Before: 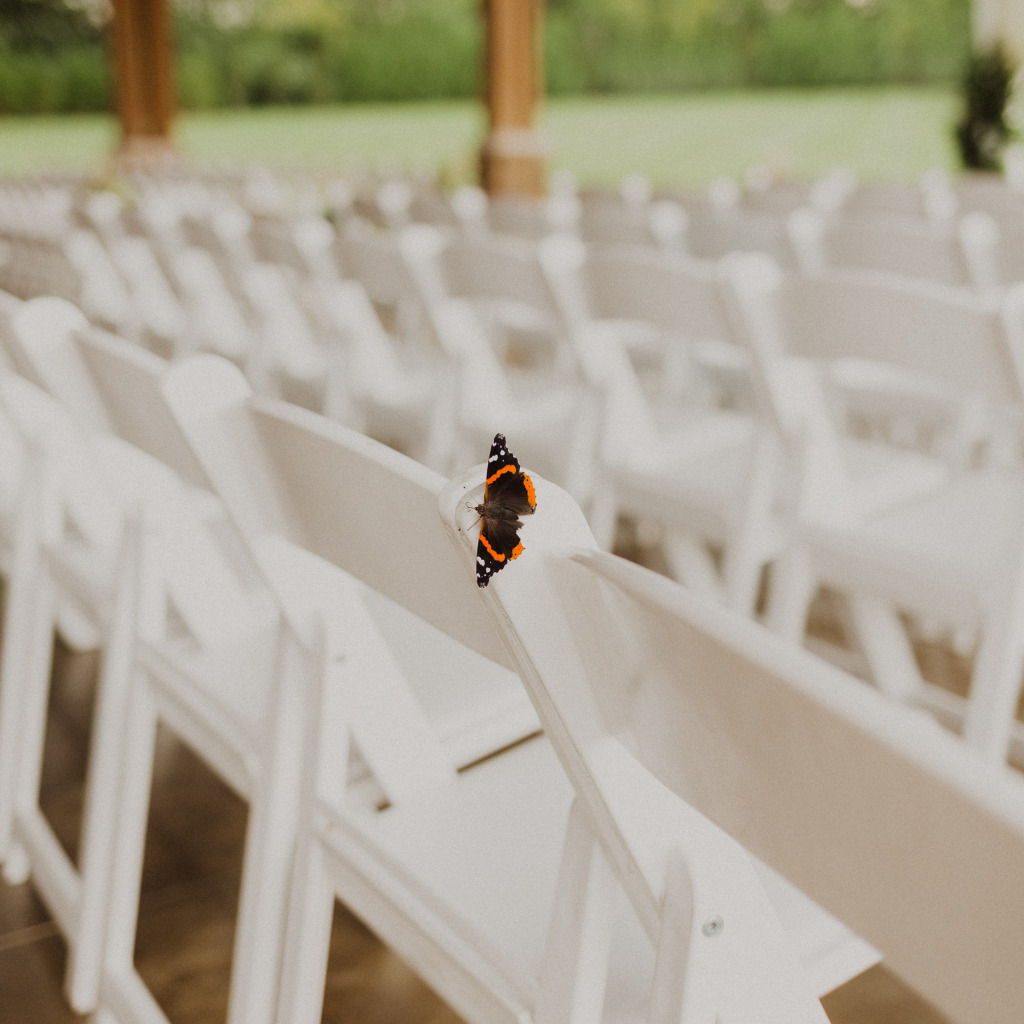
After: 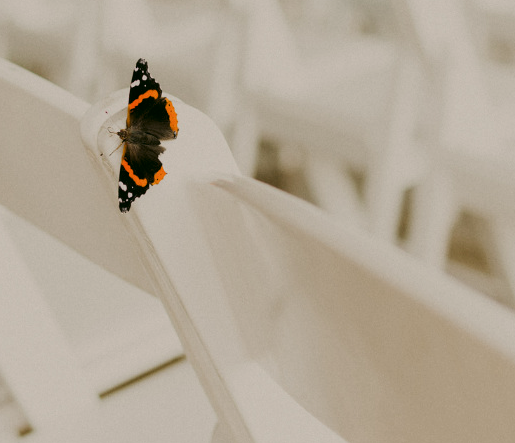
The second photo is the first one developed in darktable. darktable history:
crop: left 35.03%, top 36.625%, right 14.663%, bottom 20.057%
color correction: highlights a* 4.02, highlights b* 4.98, shadows a* -7.55, shadows b* 4.98
filmic rgb: white relative exposure 3.8 EV, hardness 4.35
